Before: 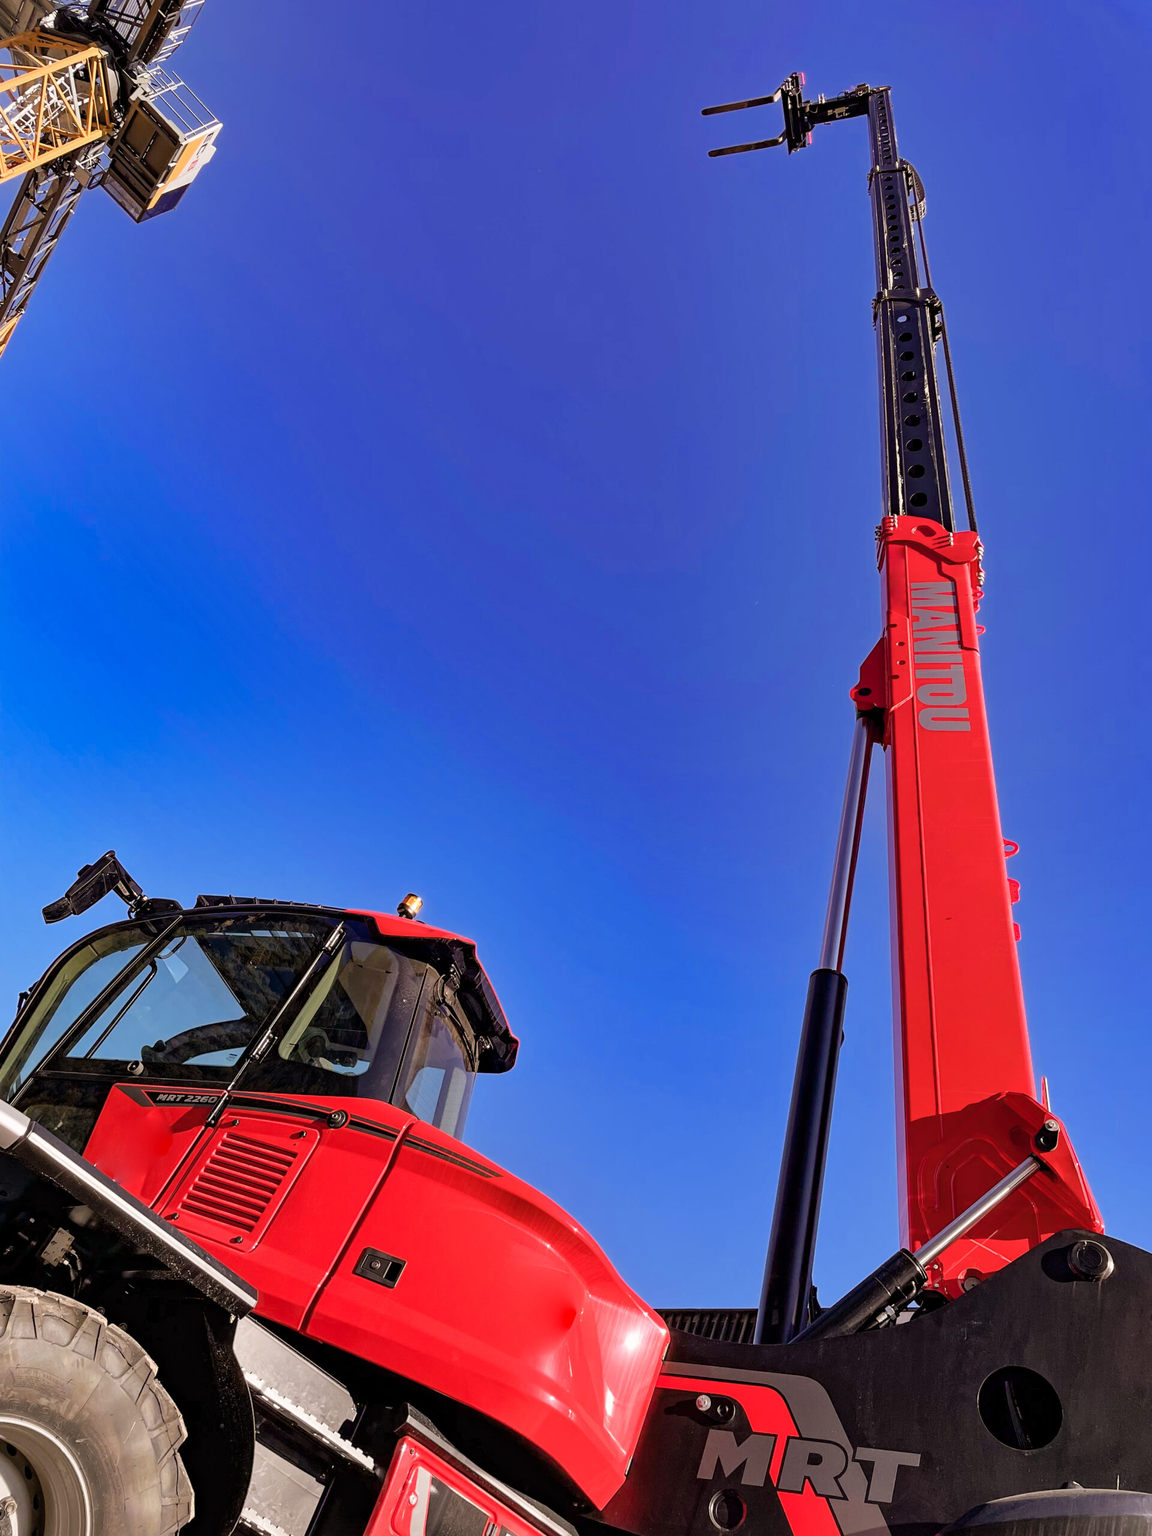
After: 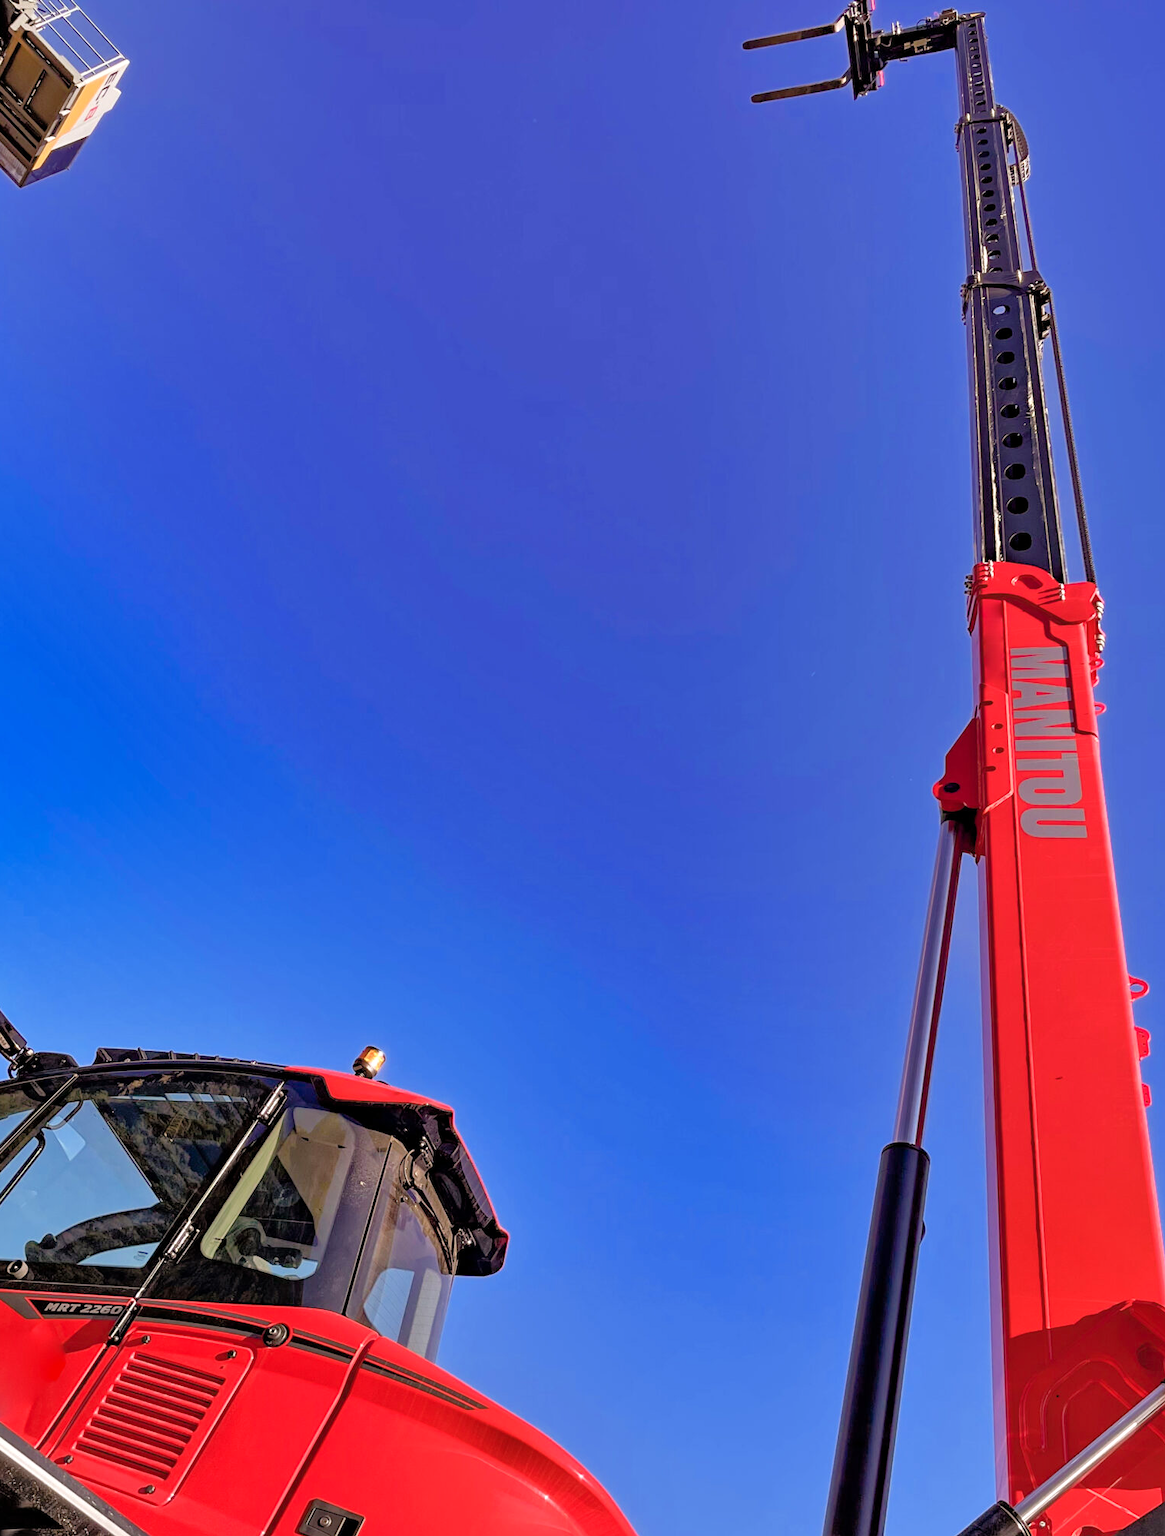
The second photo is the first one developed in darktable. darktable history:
tone equalizer: -7 EV 0.163 EV, -6 EV 0.619 EV, -5 EV 1.15 EV, -4 EV 1.35 EV, -3 EV 1.12 EV, -2 EV 0.6 EV, -1 EV 0.164 EV
crop and rotate: left 10.58%, top 5.007%, right 10.373%, bottom 16.885%
